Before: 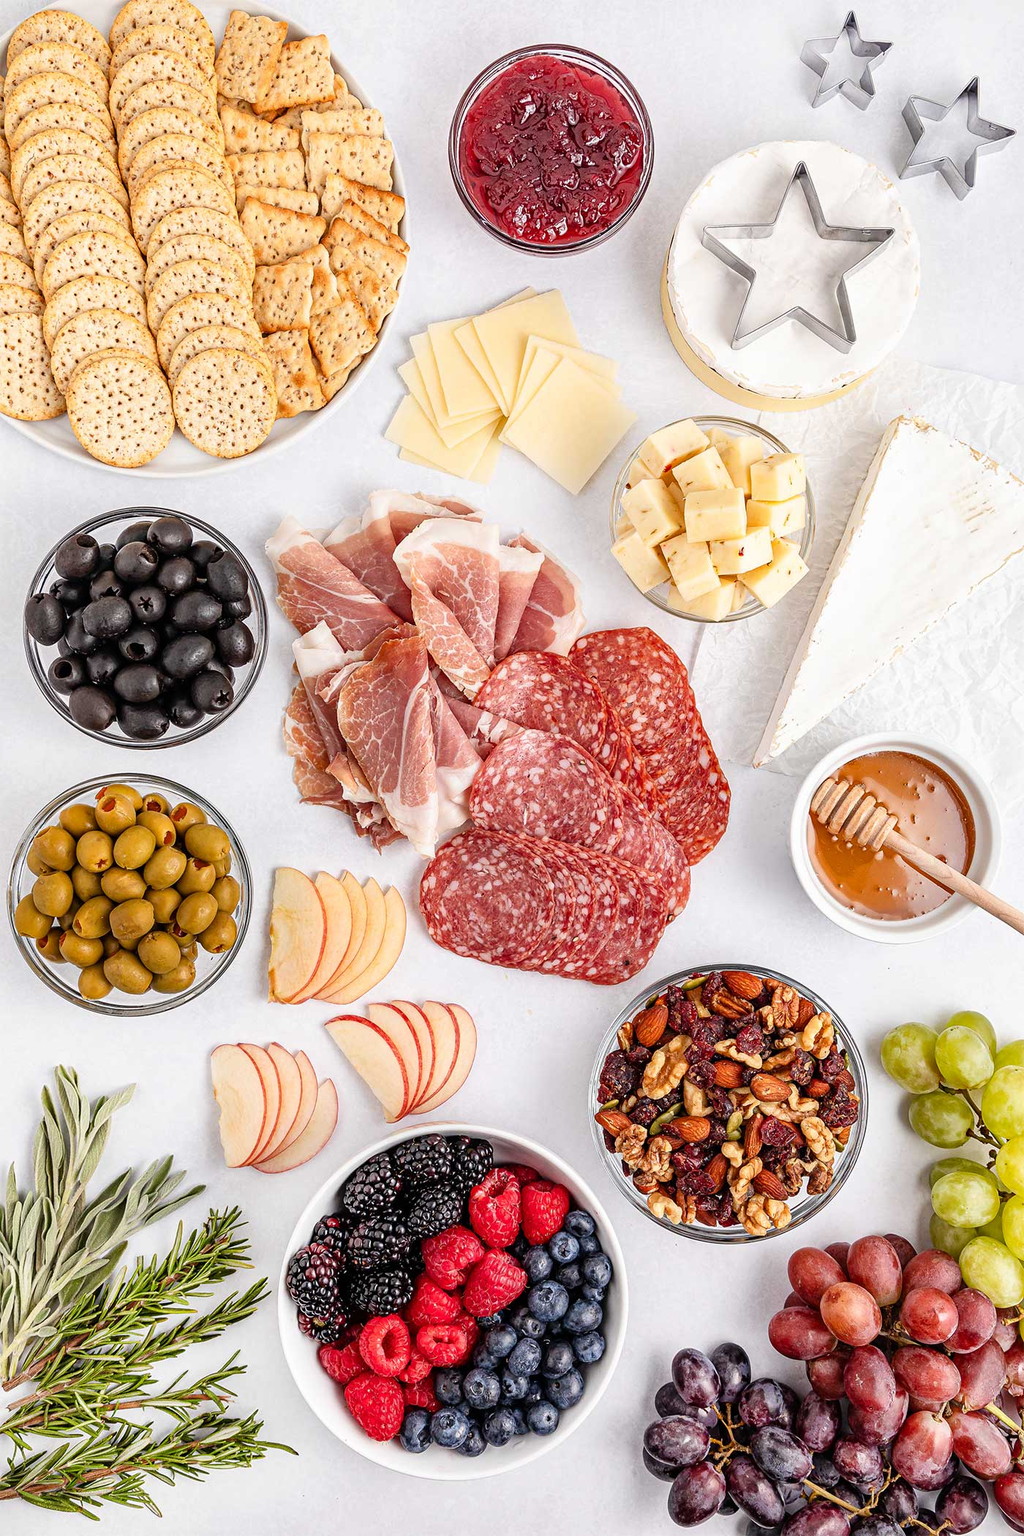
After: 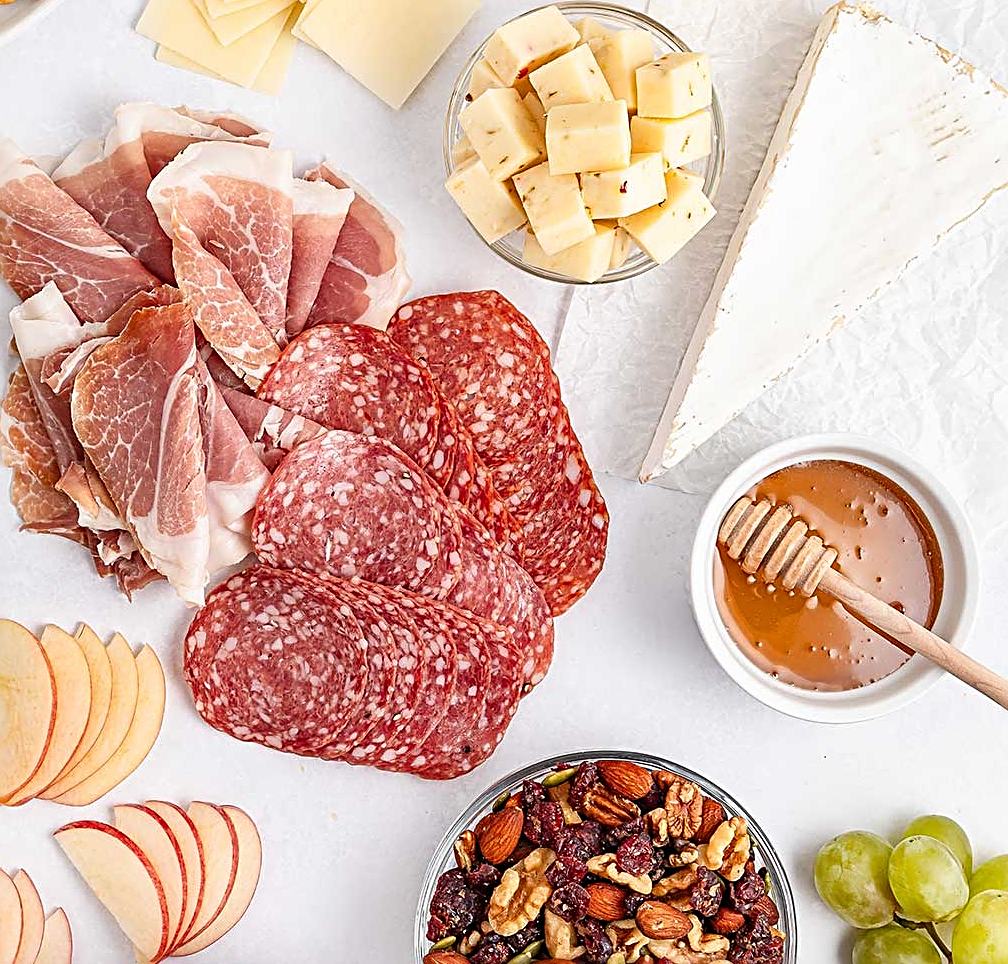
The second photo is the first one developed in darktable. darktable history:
crop and rotate: left 27.938%, top 27.046%, bottom 27.046%
sharpen: radius 2.543, amount 0.636
